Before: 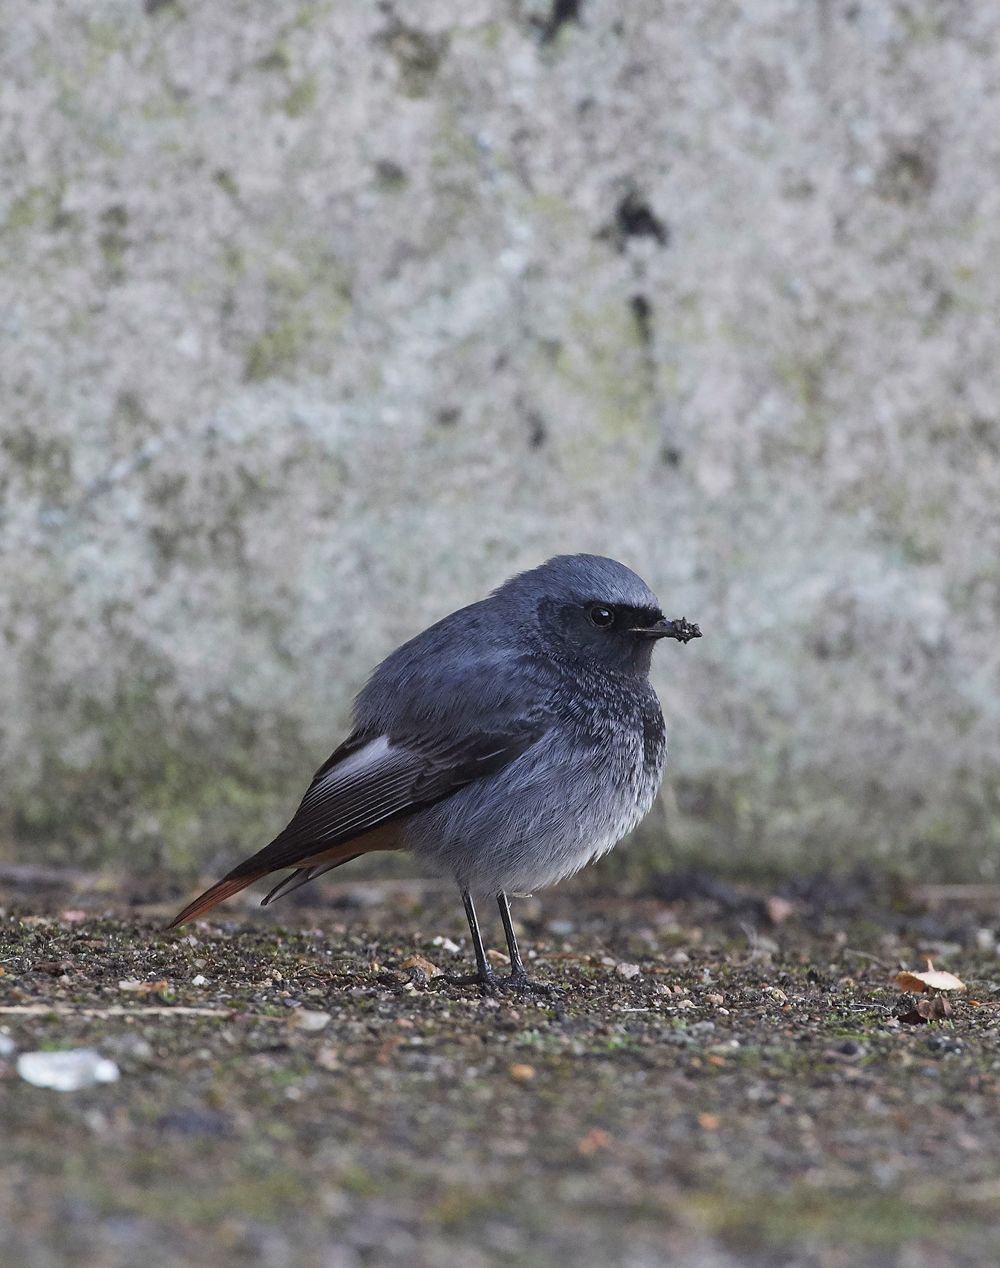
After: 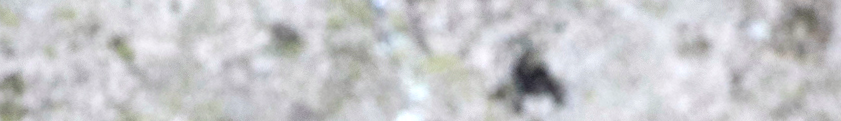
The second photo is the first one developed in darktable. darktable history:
haze removal: compatibility mode true, adaptive false
crop and rotate: left 9.644%, top 9.491%, right 6.021%, bottom 80.509%
rotate and perspective: rotation -1°, crop left 0.011, crop right 0.989, crop top 0.025, crop bottom 0.975
exposure: black level correction 0, exposure 0.7 EV, compensate exposure bias true, compensate highlight preservation false
